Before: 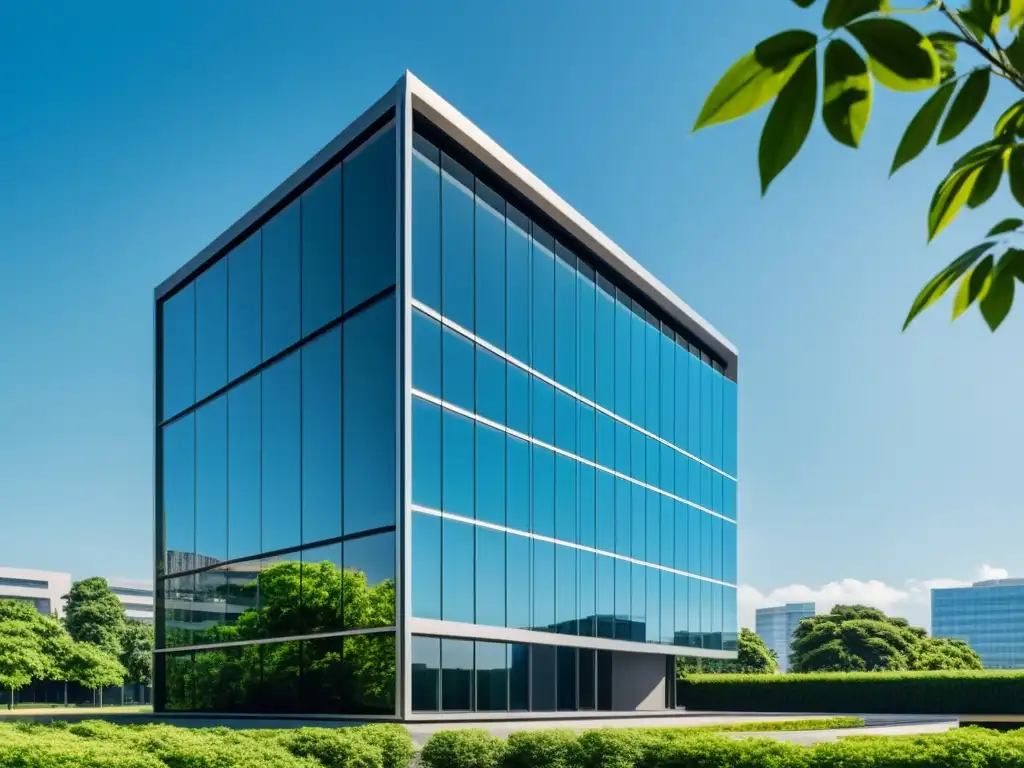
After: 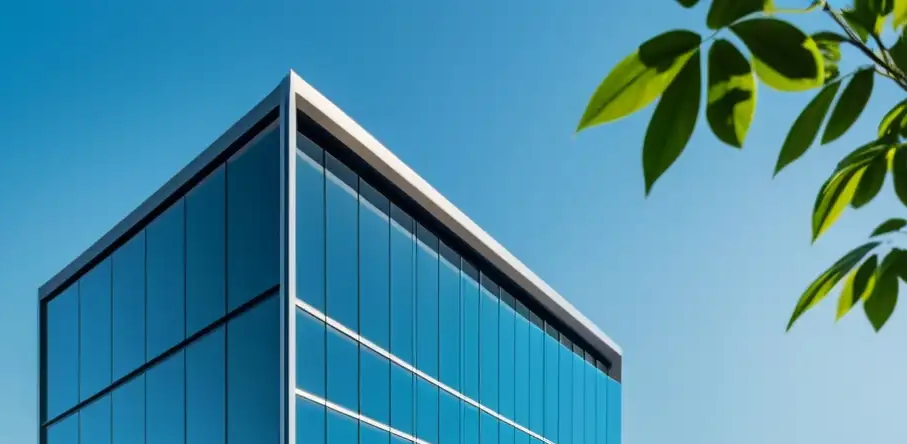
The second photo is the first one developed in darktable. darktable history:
crop and rotate: left 11.373%, bottom 42.113%
